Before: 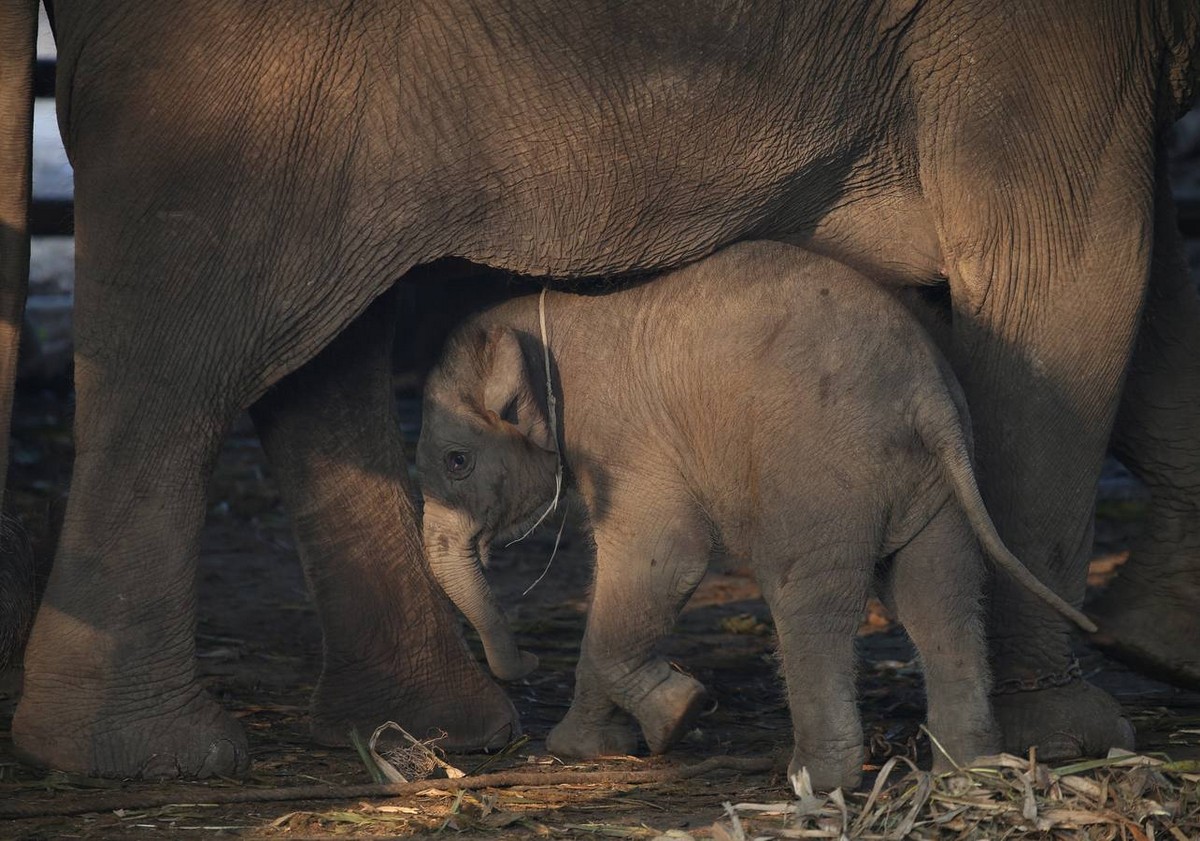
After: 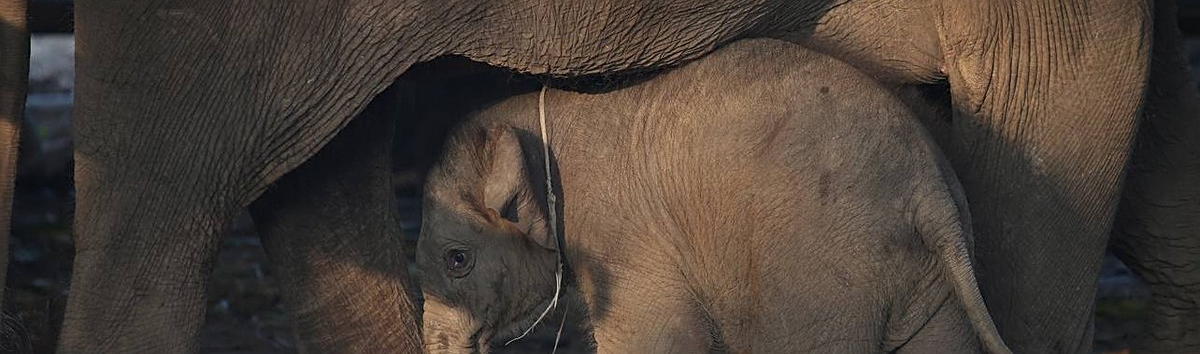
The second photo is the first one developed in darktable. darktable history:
color correction: highlights b* -0.024
crop and rotate: top 24.089%, bottom 33.792%
sharpen: on, module defaults
